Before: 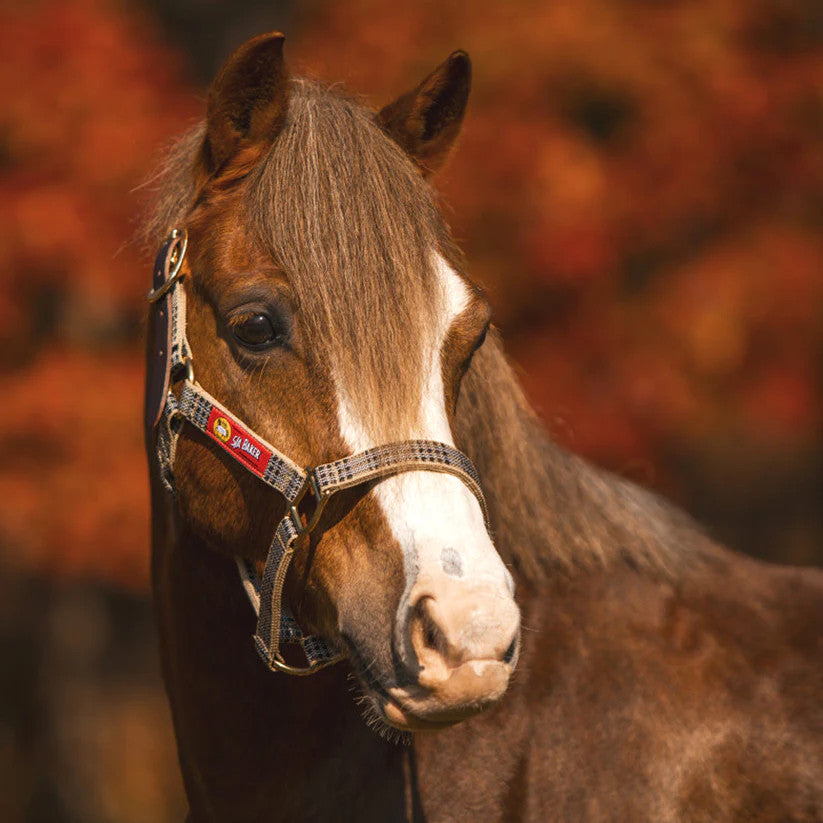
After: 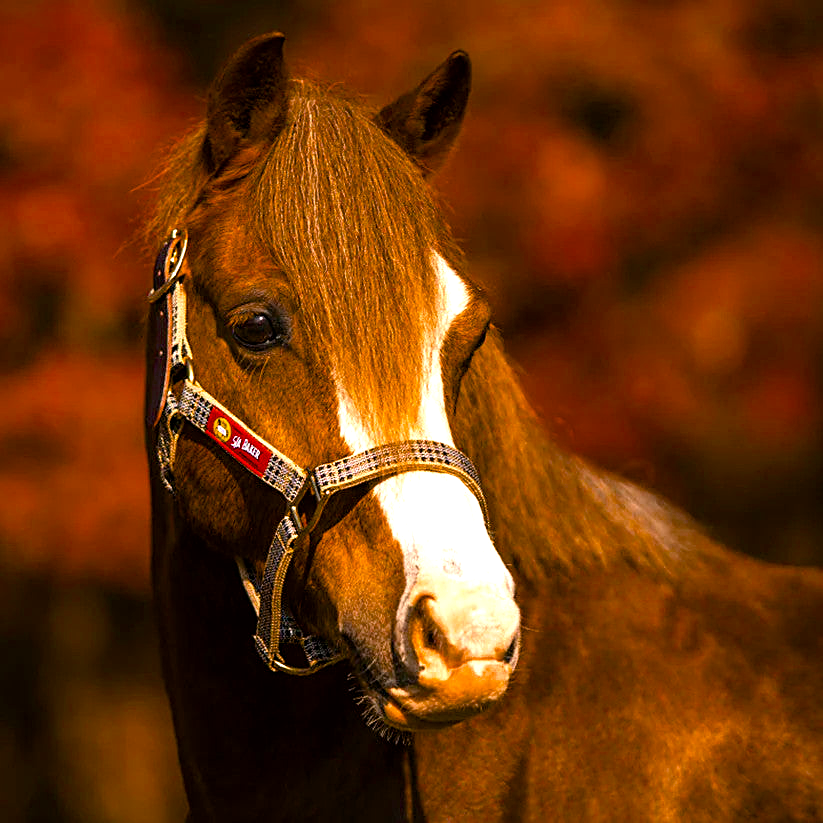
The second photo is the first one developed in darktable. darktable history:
color balance rgb: highlights gain › chroma 0.934%, highlights gain › hue 27.68°, linear chroma grading › global chroma 9.021%, perceptual saturation grading › global saturation 30.621%, saturation formula JzAzBz (2021)
sharpen: on, module defaults
exposure: black level correction 0.007, exposure 0.157 EV, compensate highlight preservation false
tone equalizer: -8 EV -0.769 EV, -7 EV -0.735 EV, -6 EV -0.566 EV, -5 EV -0.395 EV, -3 EV 0.368 EV, -2 EV 0.6 EV, -1 EV 0.694 EV, +0 EV 0.722 EV
